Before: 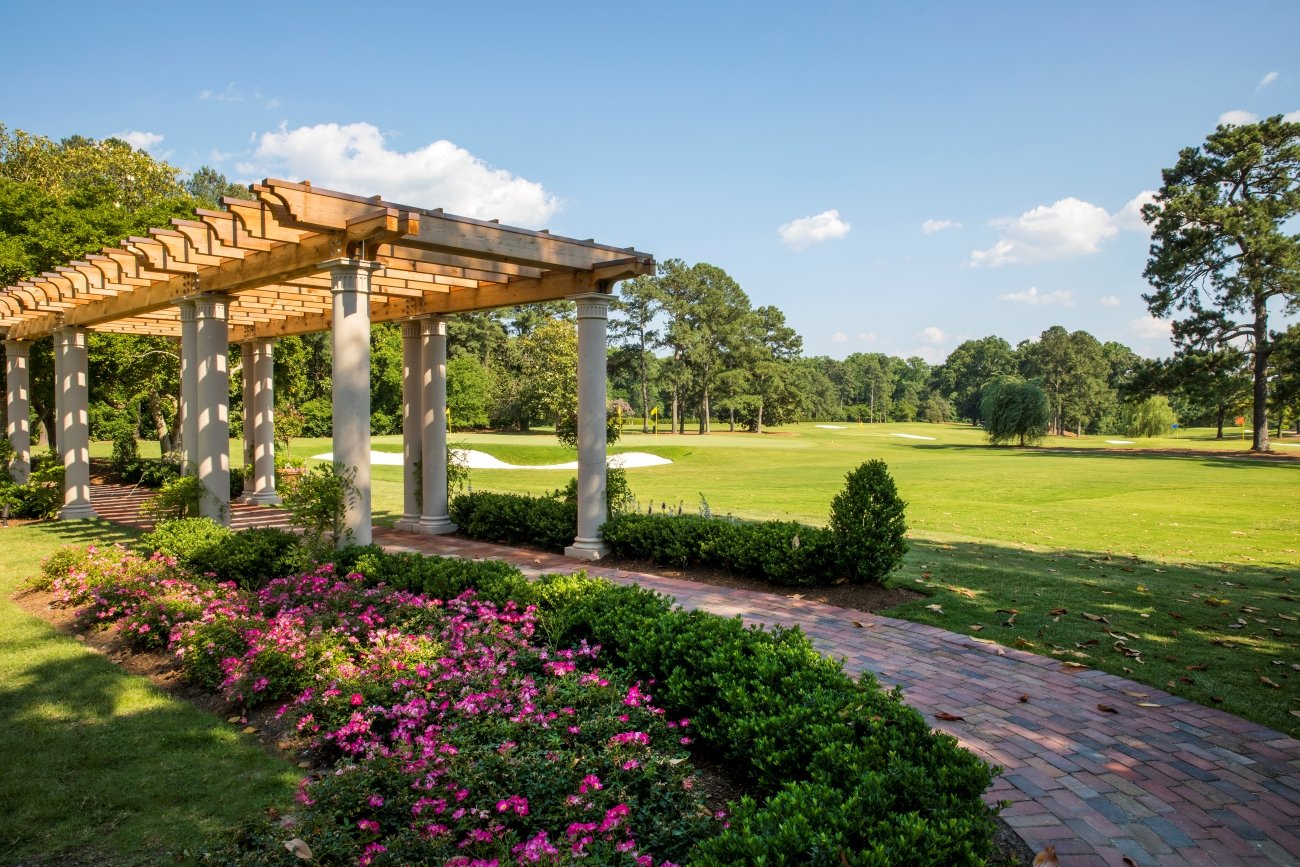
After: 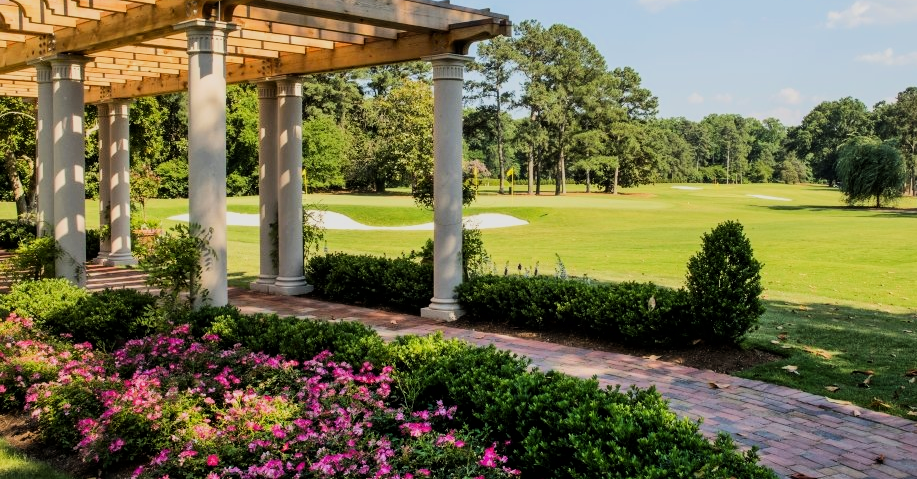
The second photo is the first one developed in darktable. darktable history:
crop: left 11.123%, top 27.61%, right 18.3%, bottom 17.034%
tone equalizer: -8 EV -0.417 EV, -7 EV -0.389 EV, -6 EV -0.333 EV, -5 EV -0.222 EV, -3 EV 0.222 EV, -2 EV 0.333 EV, -1 EV 0.389 EV, +0 EV 0.417 EV, edges refinement/feathering 500, mask exposure compensation -1.57 EV, preserve details no
filmic rgb: black relative exposure -8.42 EV, white relative exposure 4.68 EV, hardness 3.82, color science v6 (2022)
